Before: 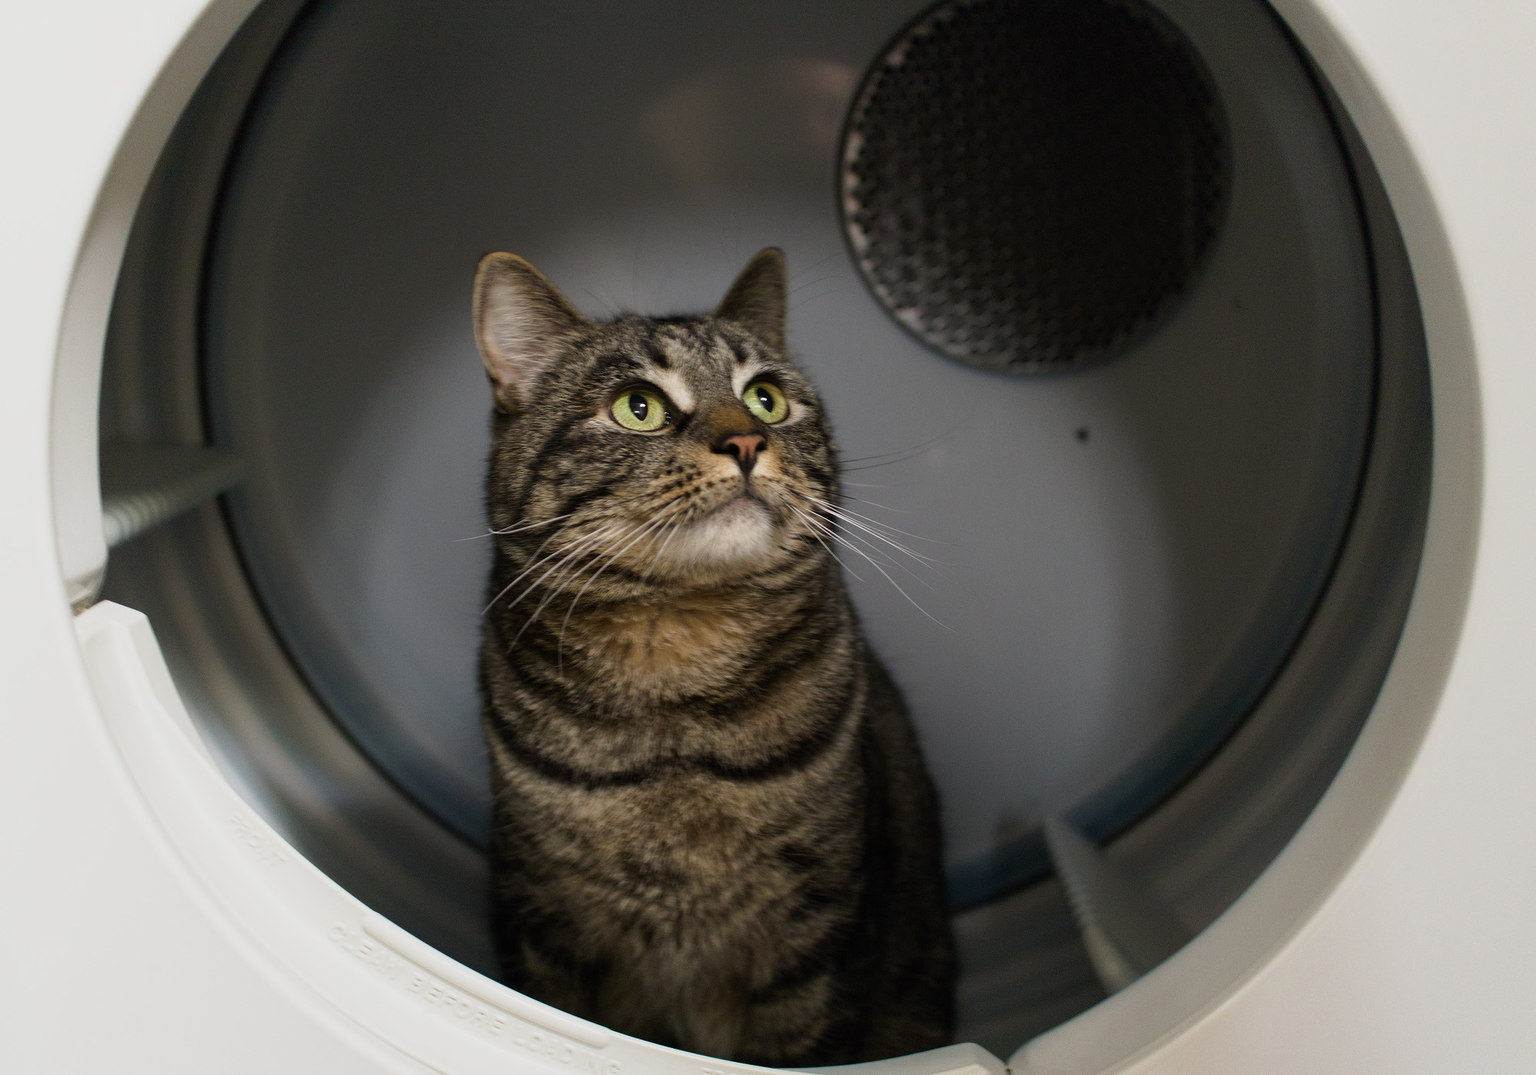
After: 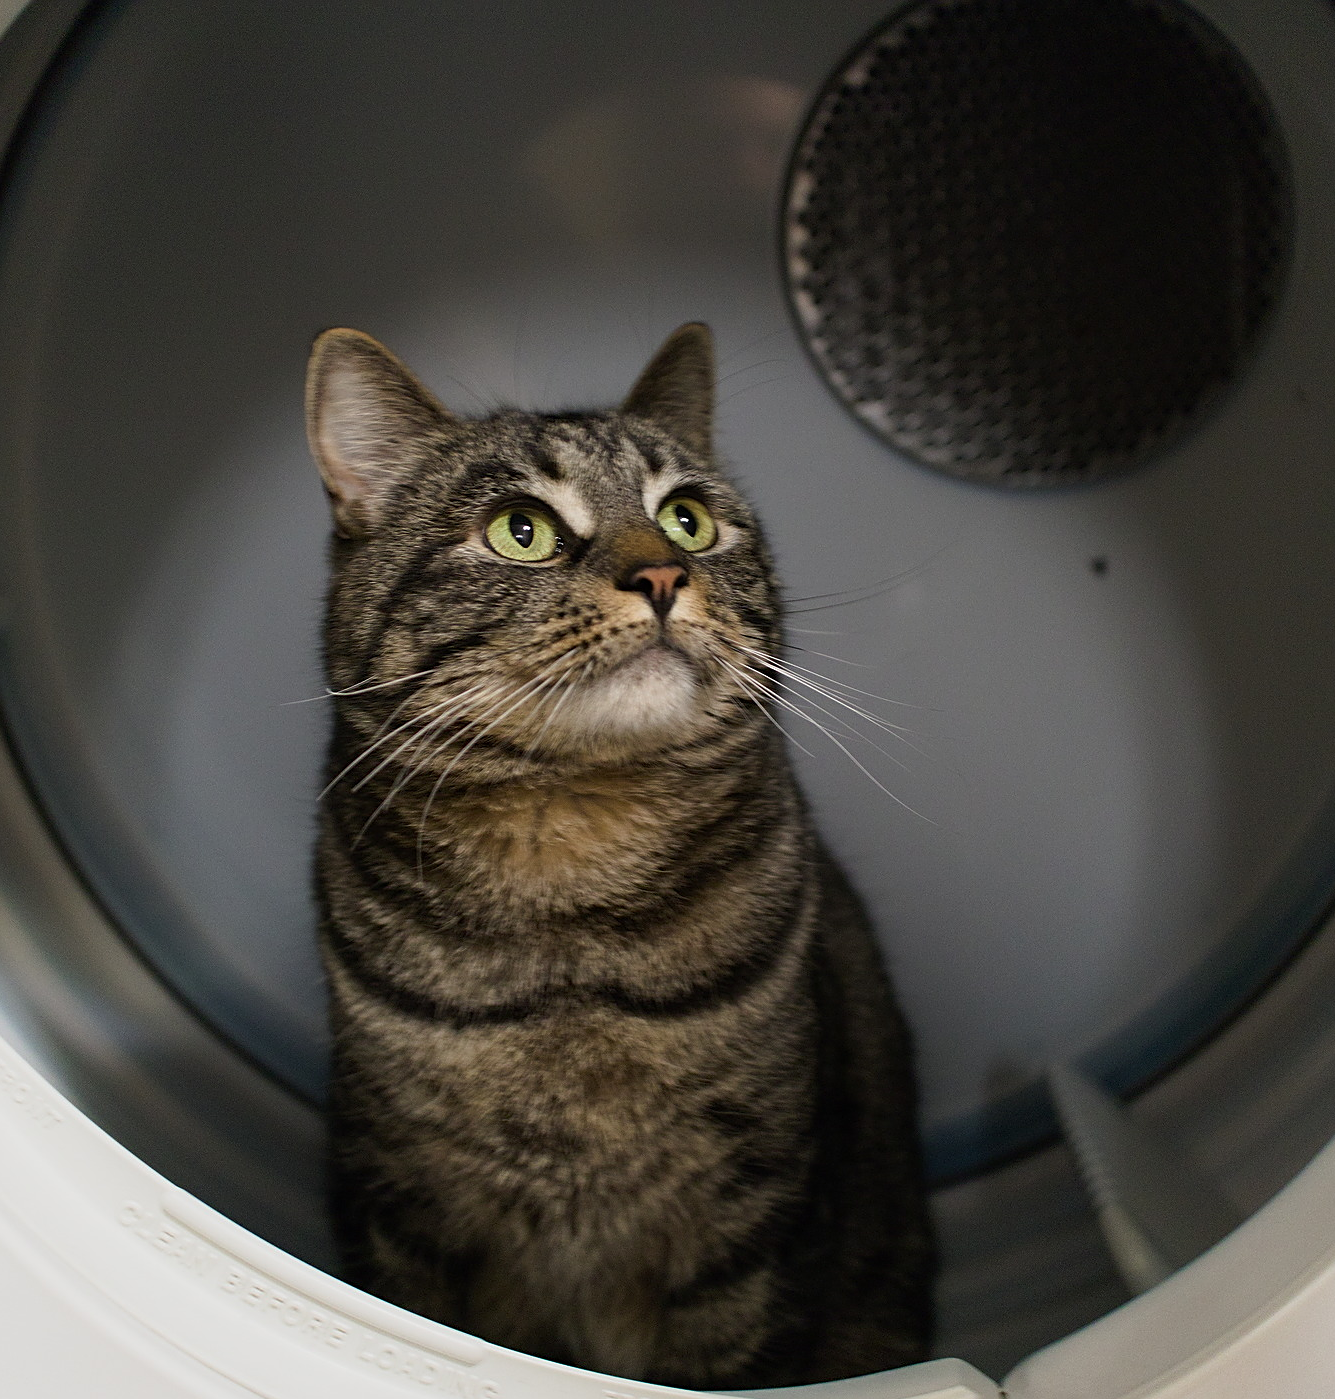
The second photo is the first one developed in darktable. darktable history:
sharpen: on, module defaults
crop and rotate: left 15.527%, right 17.689%
